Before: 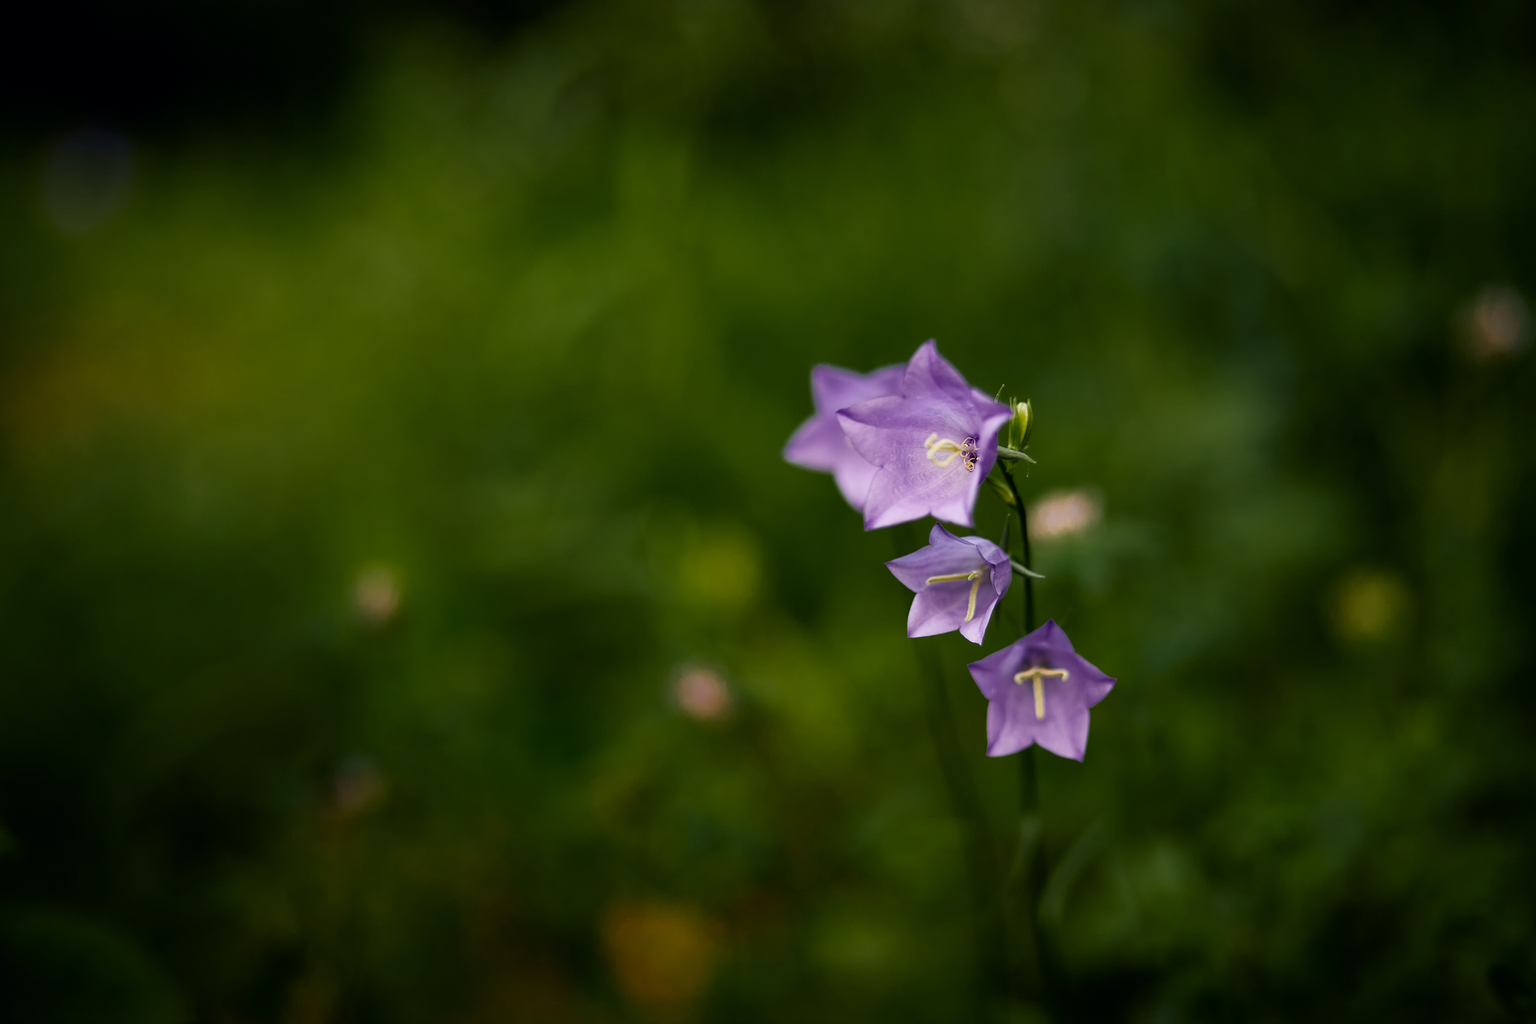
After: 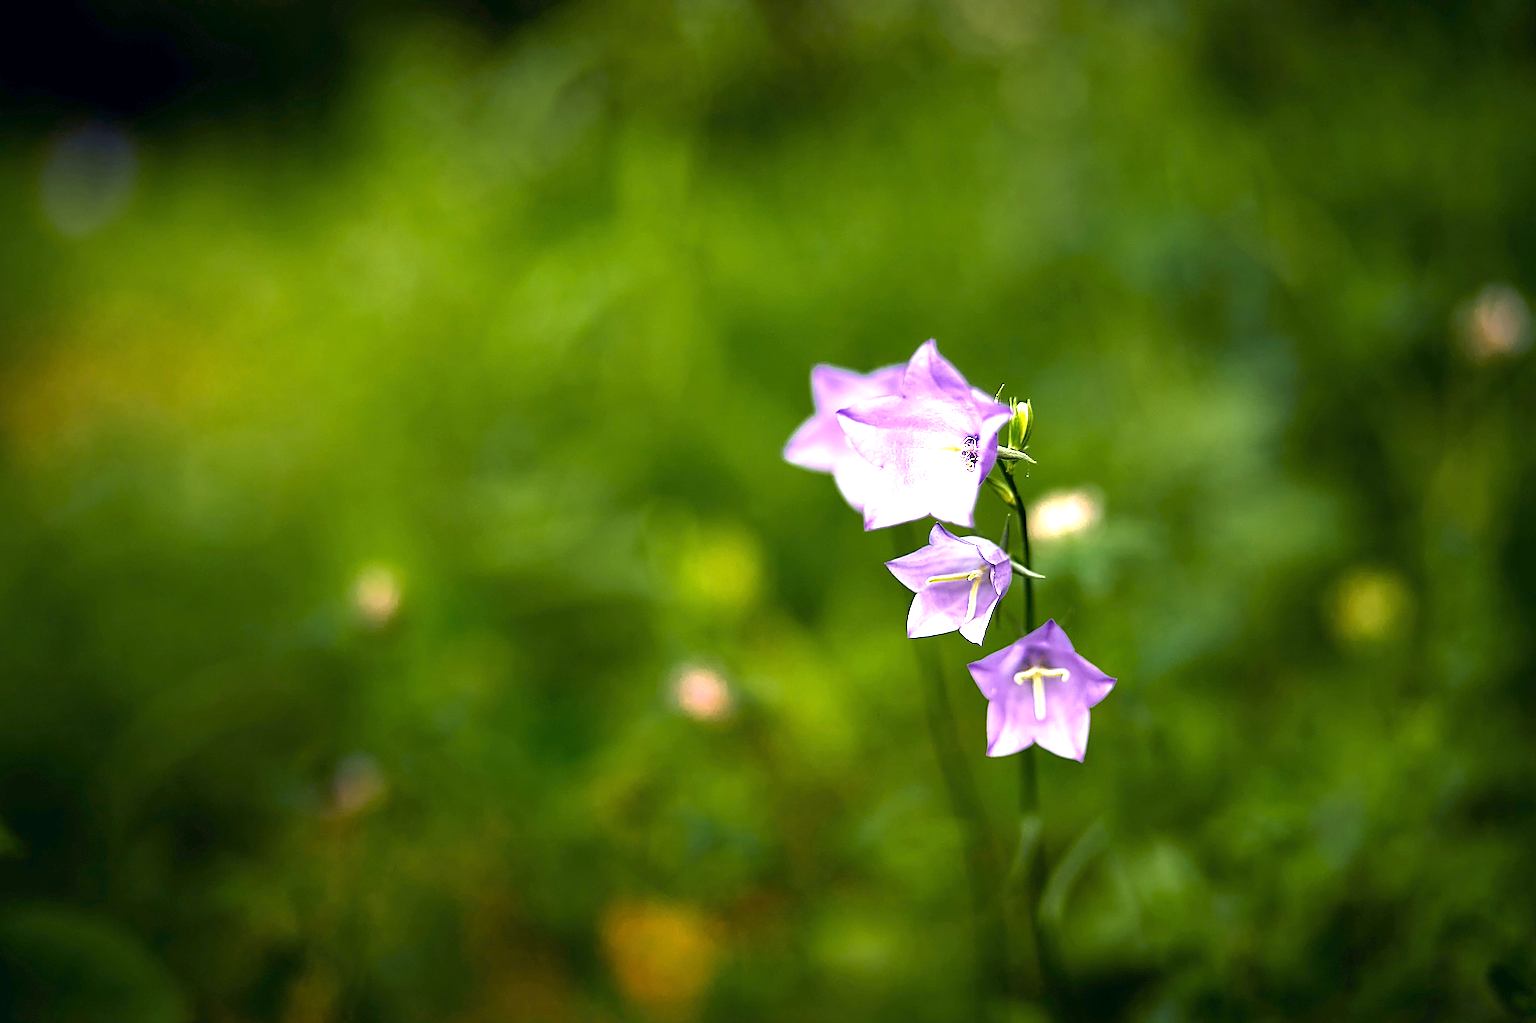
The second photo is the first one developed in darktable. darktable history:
sharpen: radius 1.361, amount 1.26, threshold 0.606
exposure: exposure 1.989 EV, compensate exposure bias true, compensate highlight preservation false
